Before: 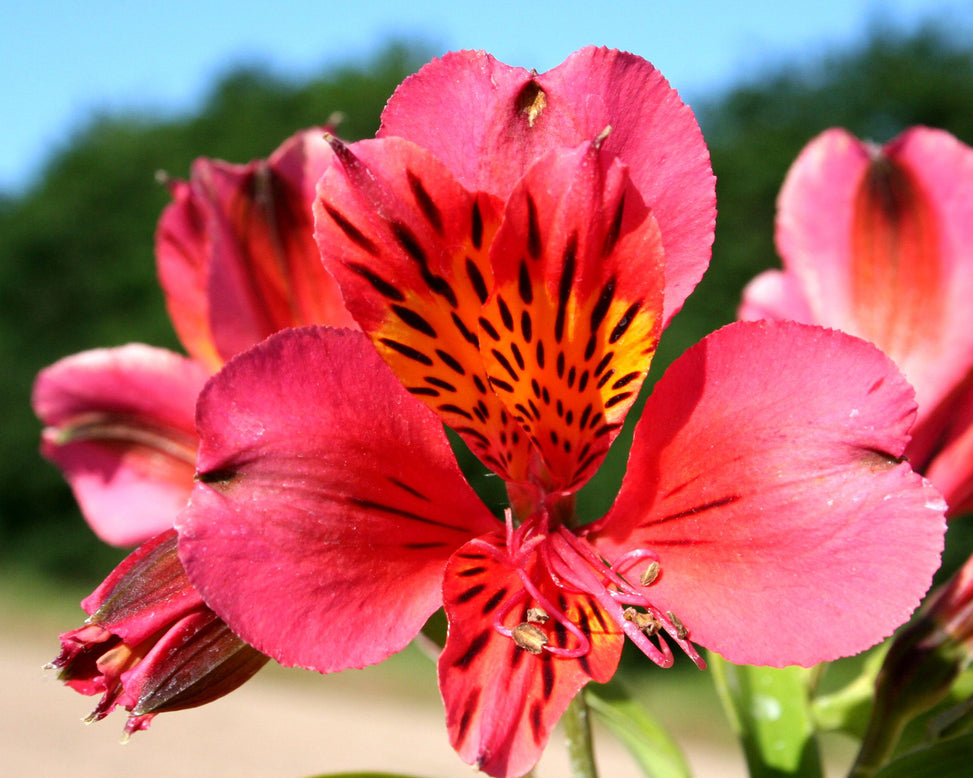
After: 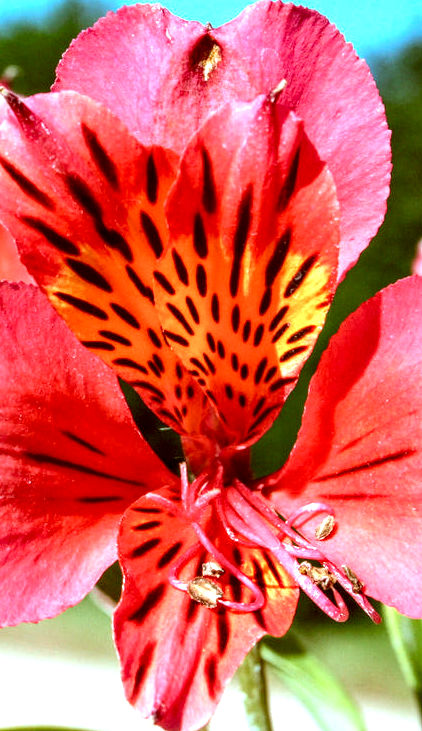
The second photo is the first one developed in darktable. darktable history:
color correction: highlights a* -14.62, highlights b* -16.22, shadows a* 10.12, shadows b* 29.4
crop: left 33.452%, top 6.025%, right 23.155%
exposure: exposure 0.574 EV, compensate highlight preservation false
local contrast: highlights 0%, shadows 0%, detail 182%
